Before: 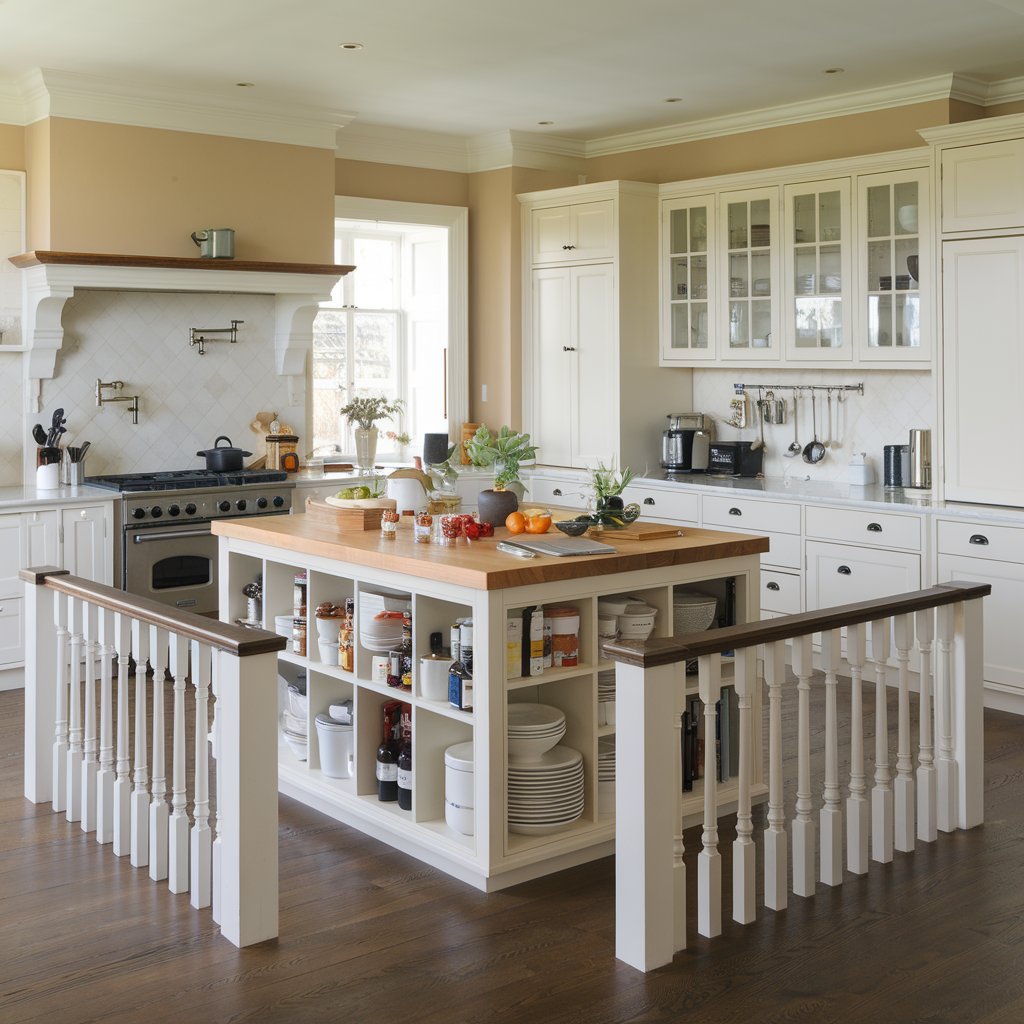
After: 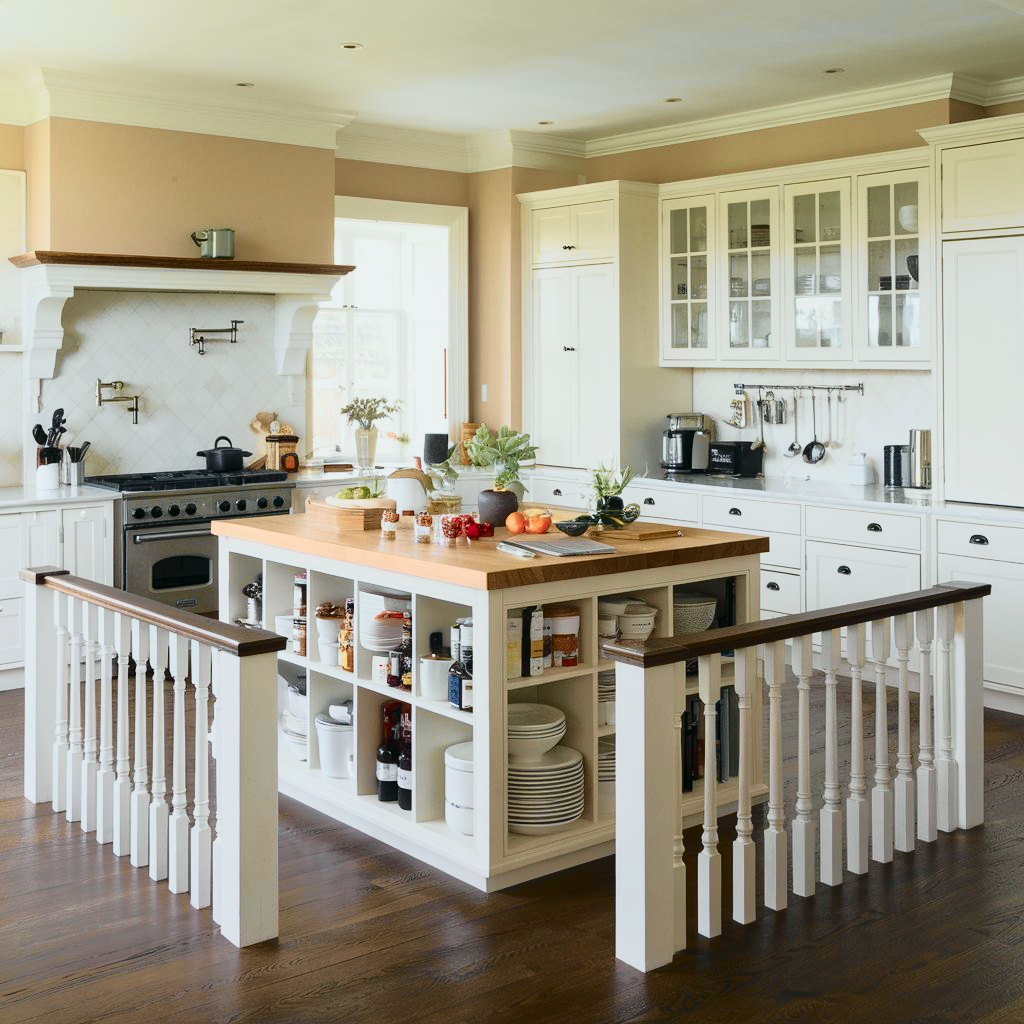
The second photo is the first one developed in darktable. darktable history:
tone curve: curves: ch0 [(0, 0) (0.081, 0.044) (0.192, 0.125) (0.283, 0.238) (0.416, 0.449) (0.495, 0.524) (0.661, 0.756) (0.788, 0.87) (1, 0.951)]; ch1 [(0, 0) (0.161, 0.092) (0.35, 0.33) (0.392, 0.392) (0.427, 0.426) (0.479, 0.472) (0.505, 0.497) (0.521, 0.524) (0.567, 0.56) (0.583, 0.592) (0.625, 0.627) (0.678, 0.733) (1, 1)]; ch2 [(0, 0) (0.346, 0.362) (0.404, 0.427) (0.502, 0.499) (0.531, 0.523) (0.544, 0.561) (0.58, 0.59) (0.629, 0.642) (0.717, 0.678) (1, 1)], color space Lab, independent channels, preserve colors none
